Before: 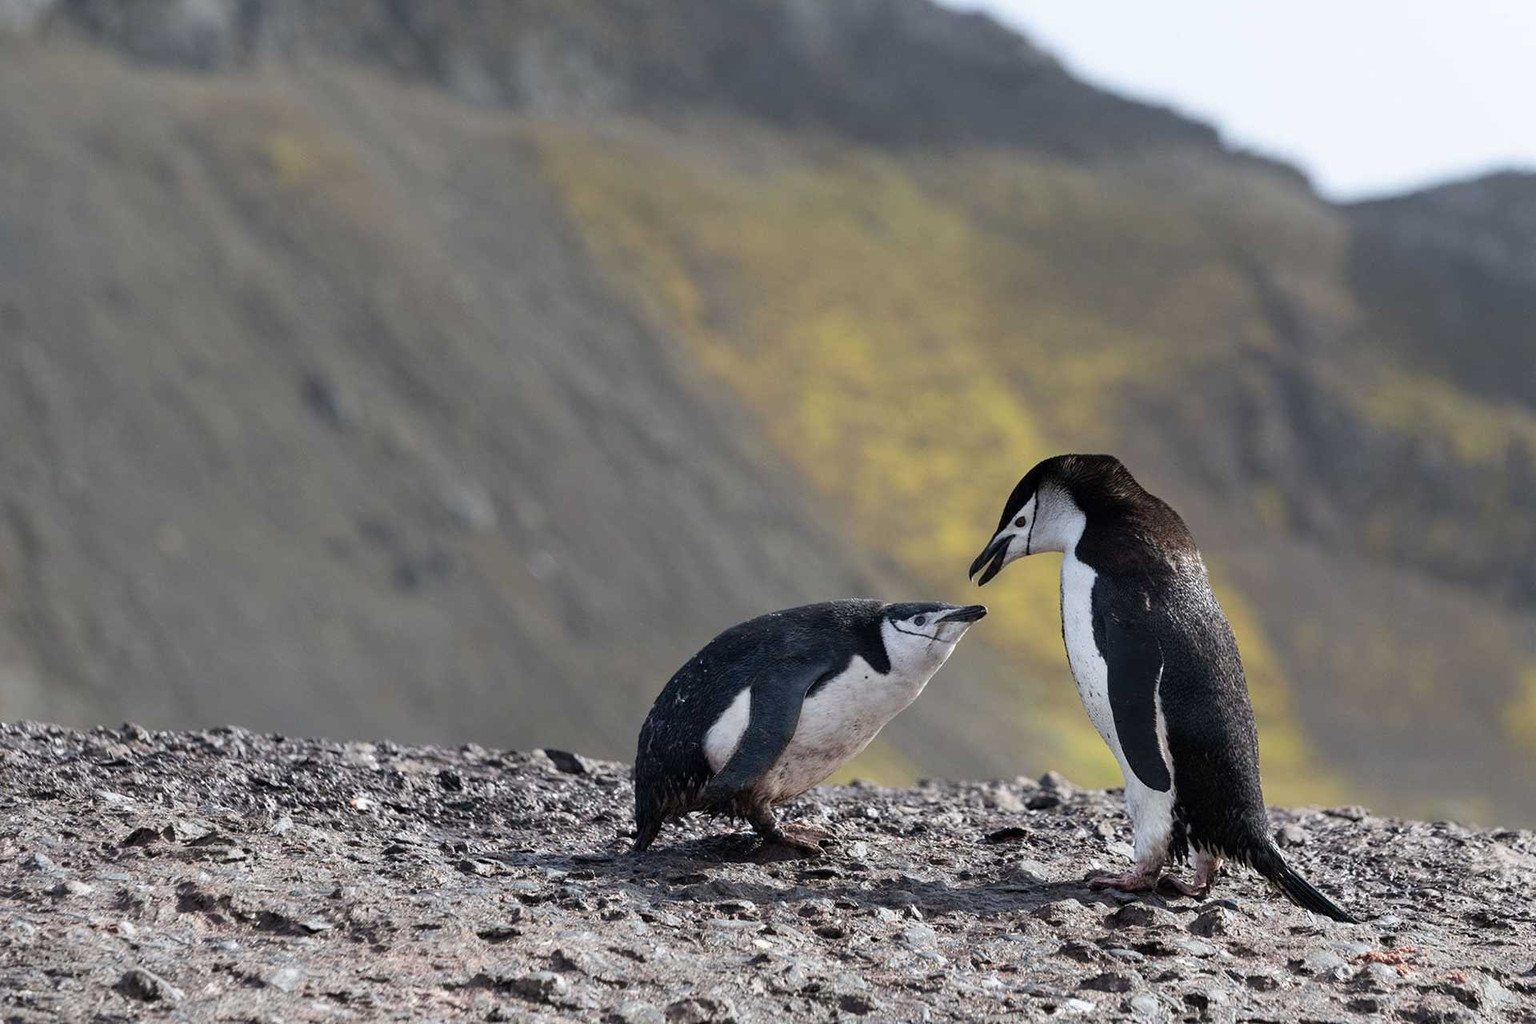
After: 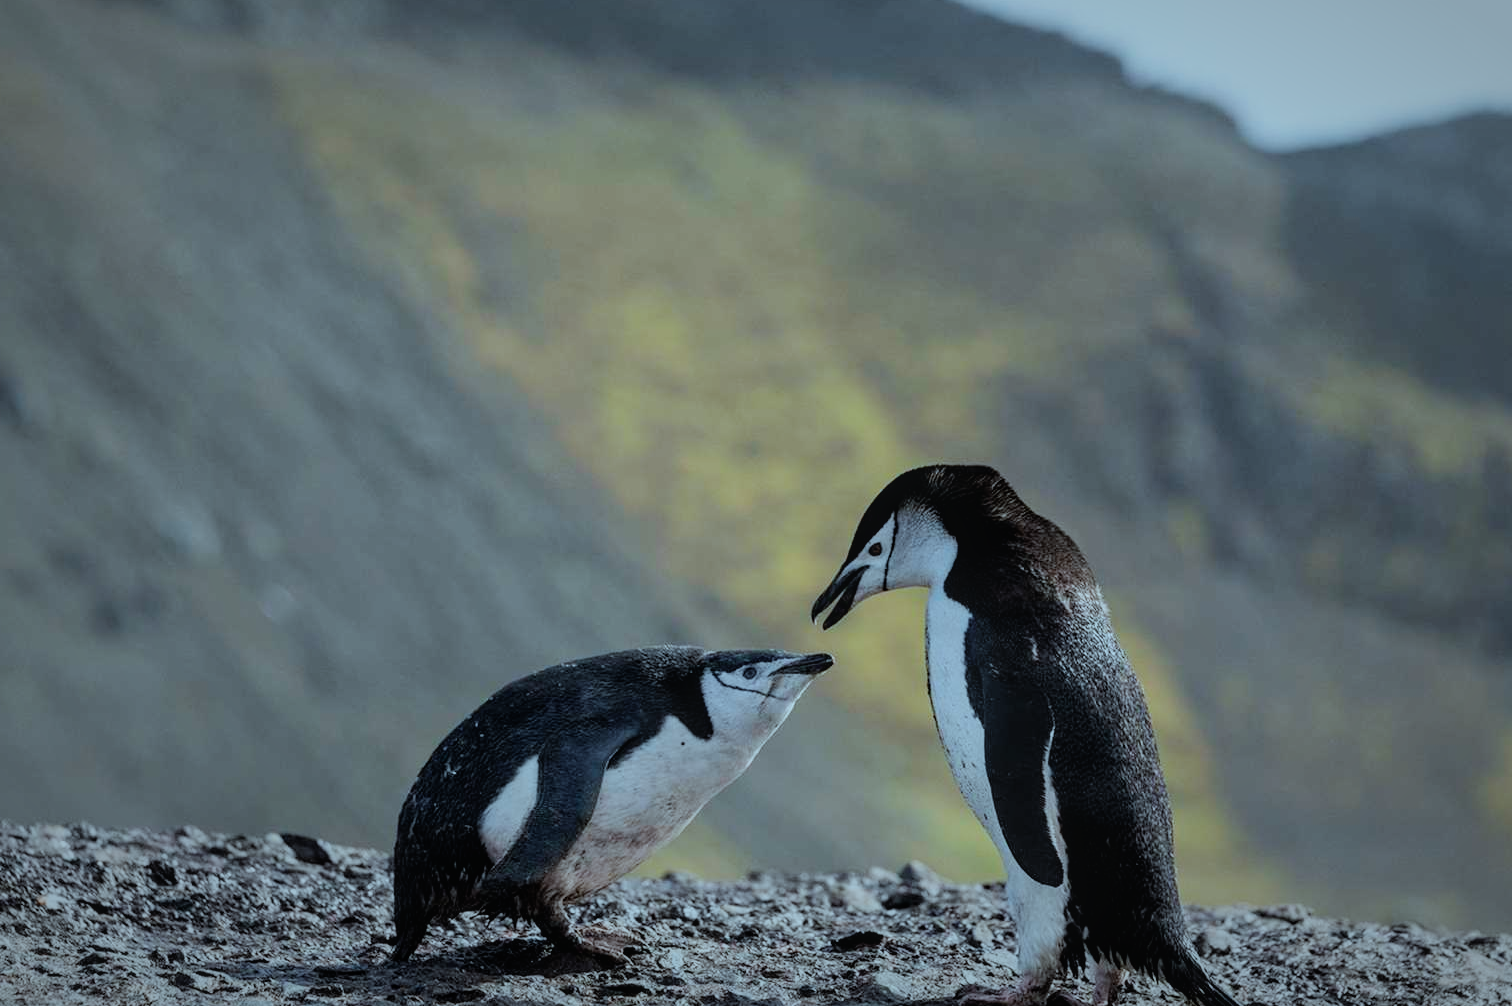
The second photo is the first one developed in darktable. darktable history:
vignetting: fall-off start 67.54%, fall-off radius 68.22%, brightness -0.434, saturation -0.189, automatic ratio true
crop and rotate: left 20.834%, top 8.101%, right 0.405%, bottom 13.292%
color correction: highlights a* -11.88, highlights b* -14.89
local contrast: detail 109%
exposure: black level correction 0.001, compensate highlight preservation false
filmic rgb: black relative exposure -7.65 EV, white relative exposure 4.56 EV, hardness 3.61
color zones: curves: ch1 [(0.077, 0.436) (0.25, 0.5) (0.75, 0.5)]
